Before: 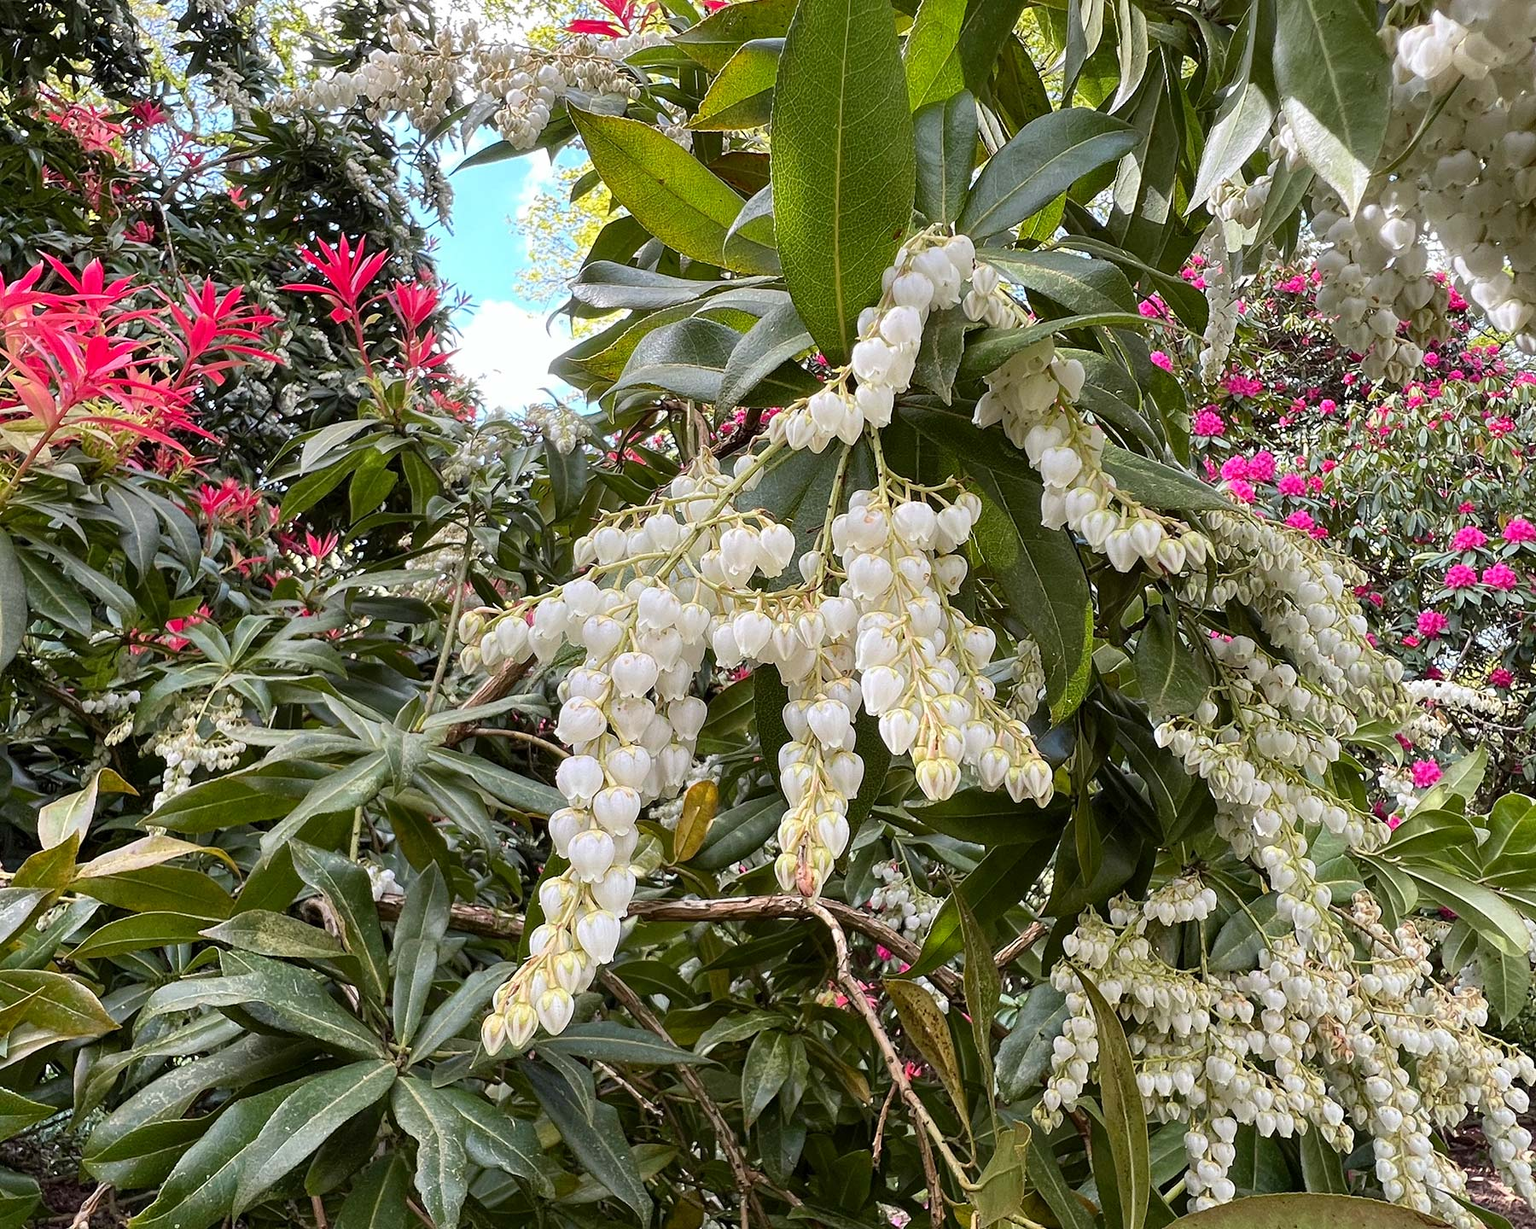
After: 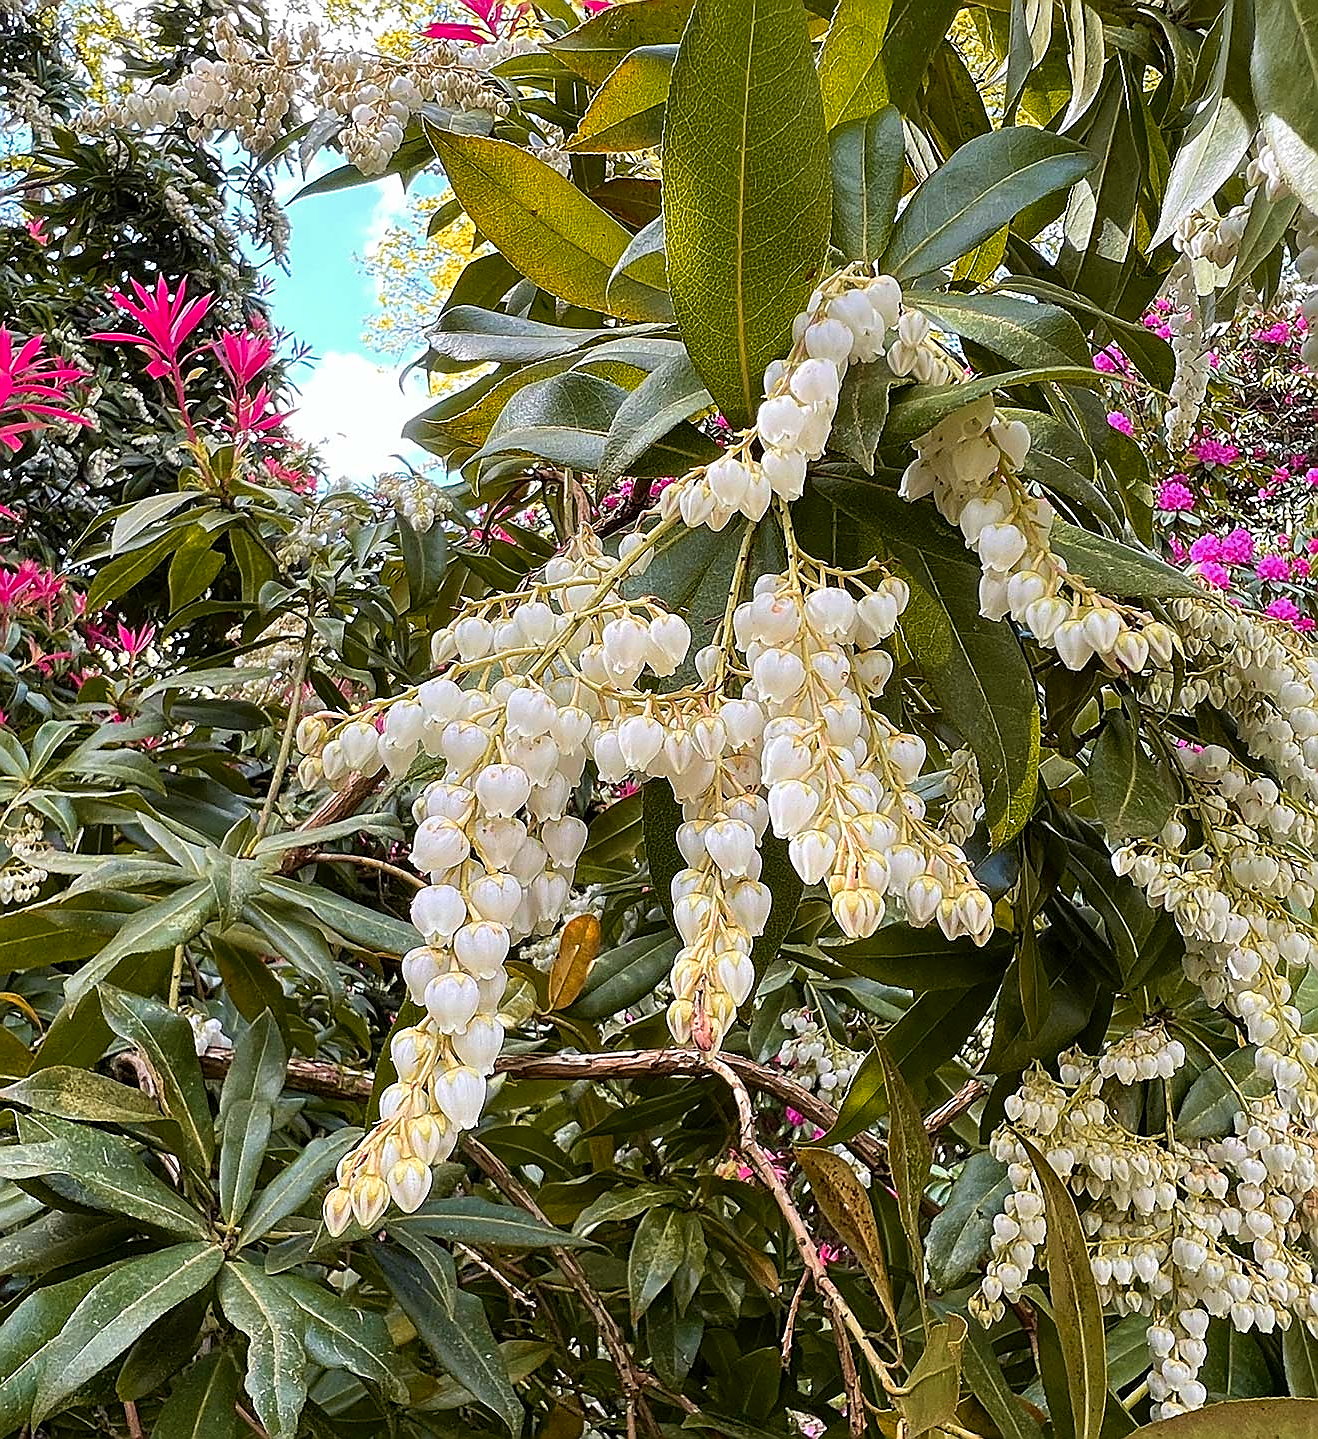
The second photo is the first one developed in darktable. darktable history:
sharpen: radius 1.4, amount 1.25, threshold 0.7
velvia: on, module defaults
crop: left 13.443%, right 13.31%
color zones: curves: ch1 [(0.239, 0.552) (0.75, 0.5)]; ch2 [(0.25, 0.462) (0.749, 0.457)], mix 25.94%
